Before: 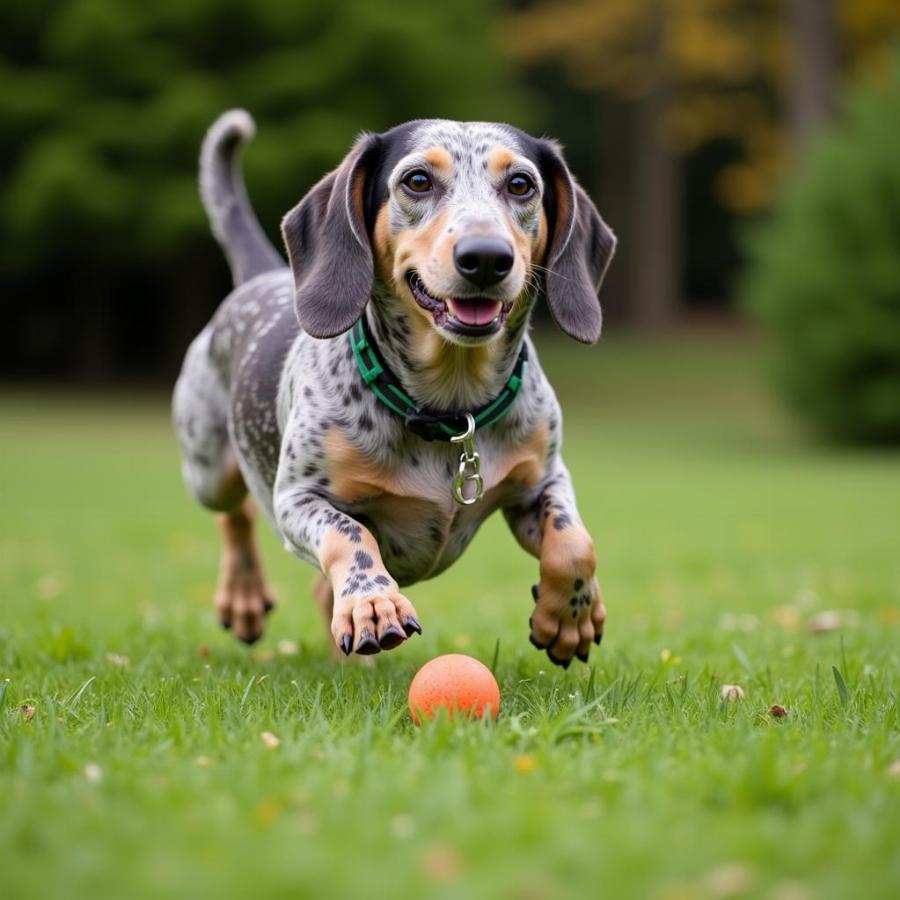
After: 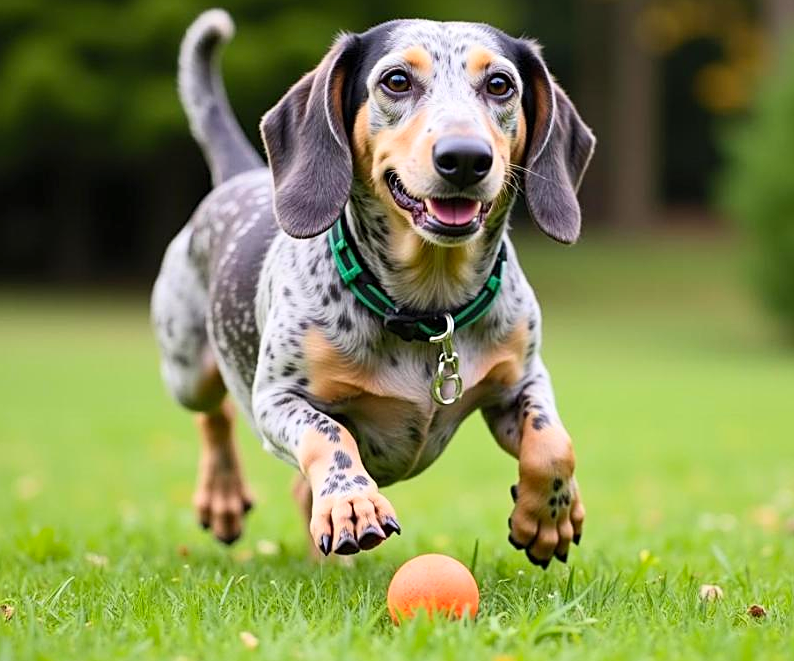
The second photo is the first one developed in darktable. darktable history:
sharpen: on, module defaults
crop and rotate: left 2.392%, top 11.163%, right 9.355%, bottom 15.321%
contrast brightness saturation: contrast 0.203, brightness 0.165, saturation 0.229
tone equalizer: edges refinement/feathering 500, mask exposure compensation -1.57 EV, preserve details guided filter
